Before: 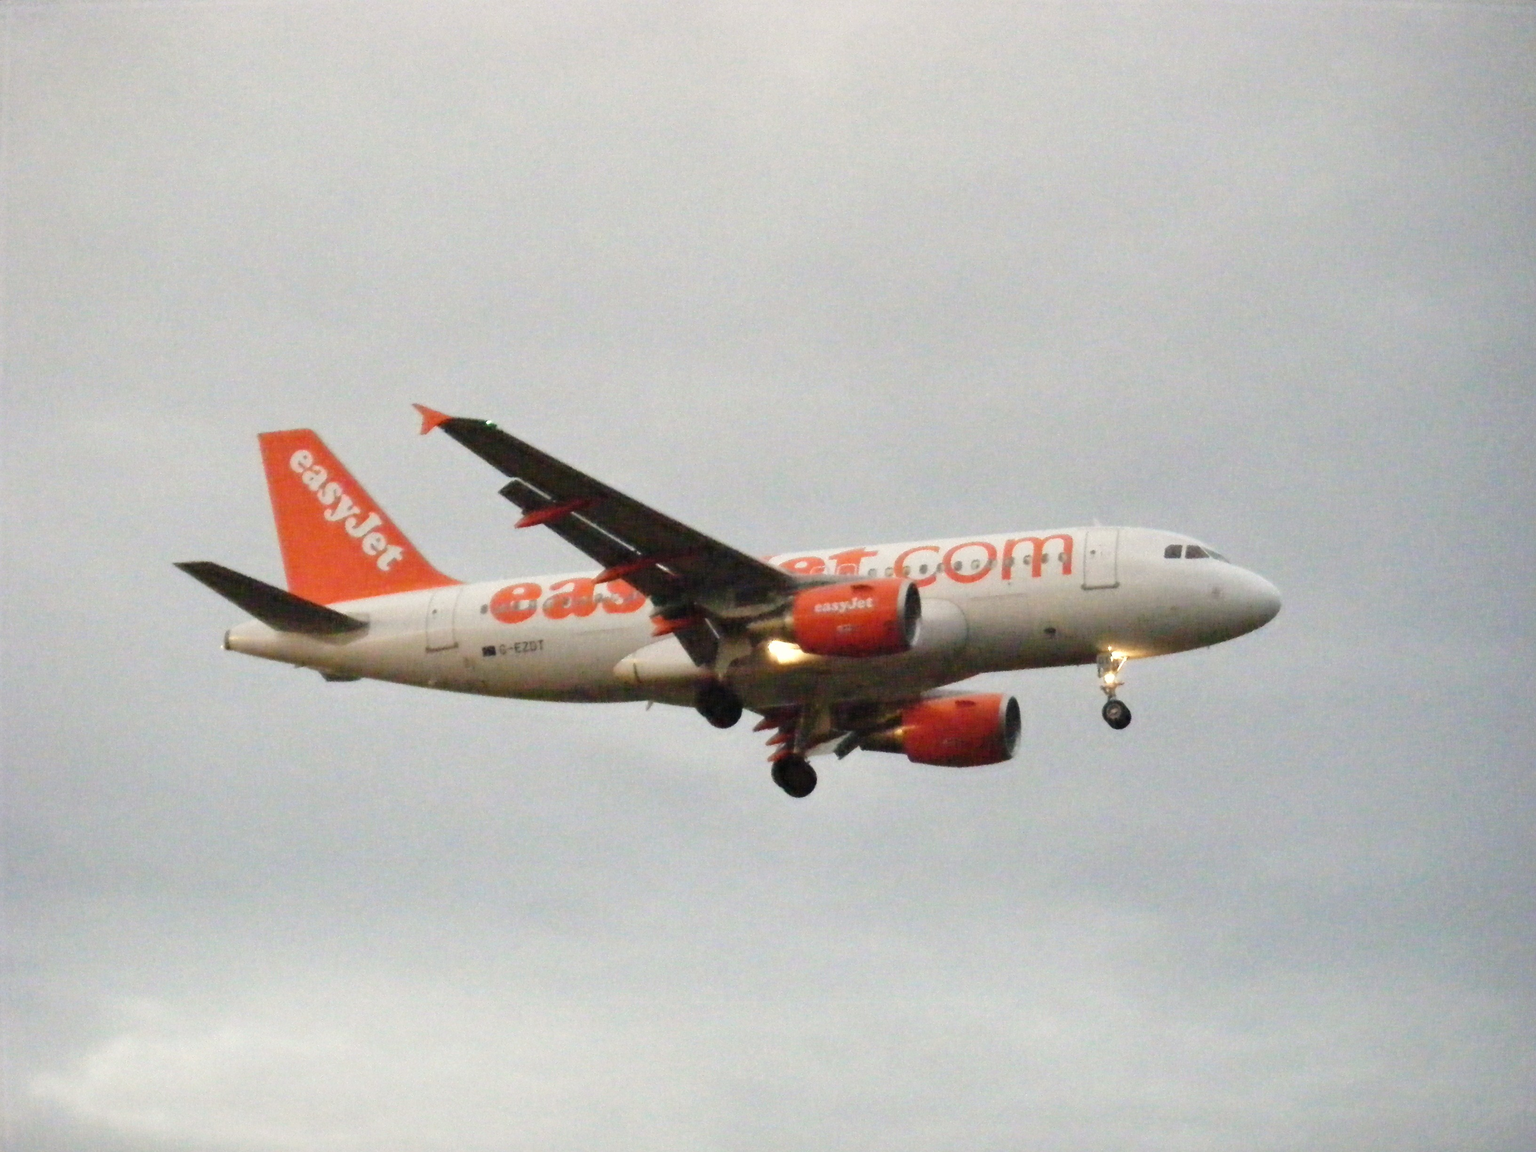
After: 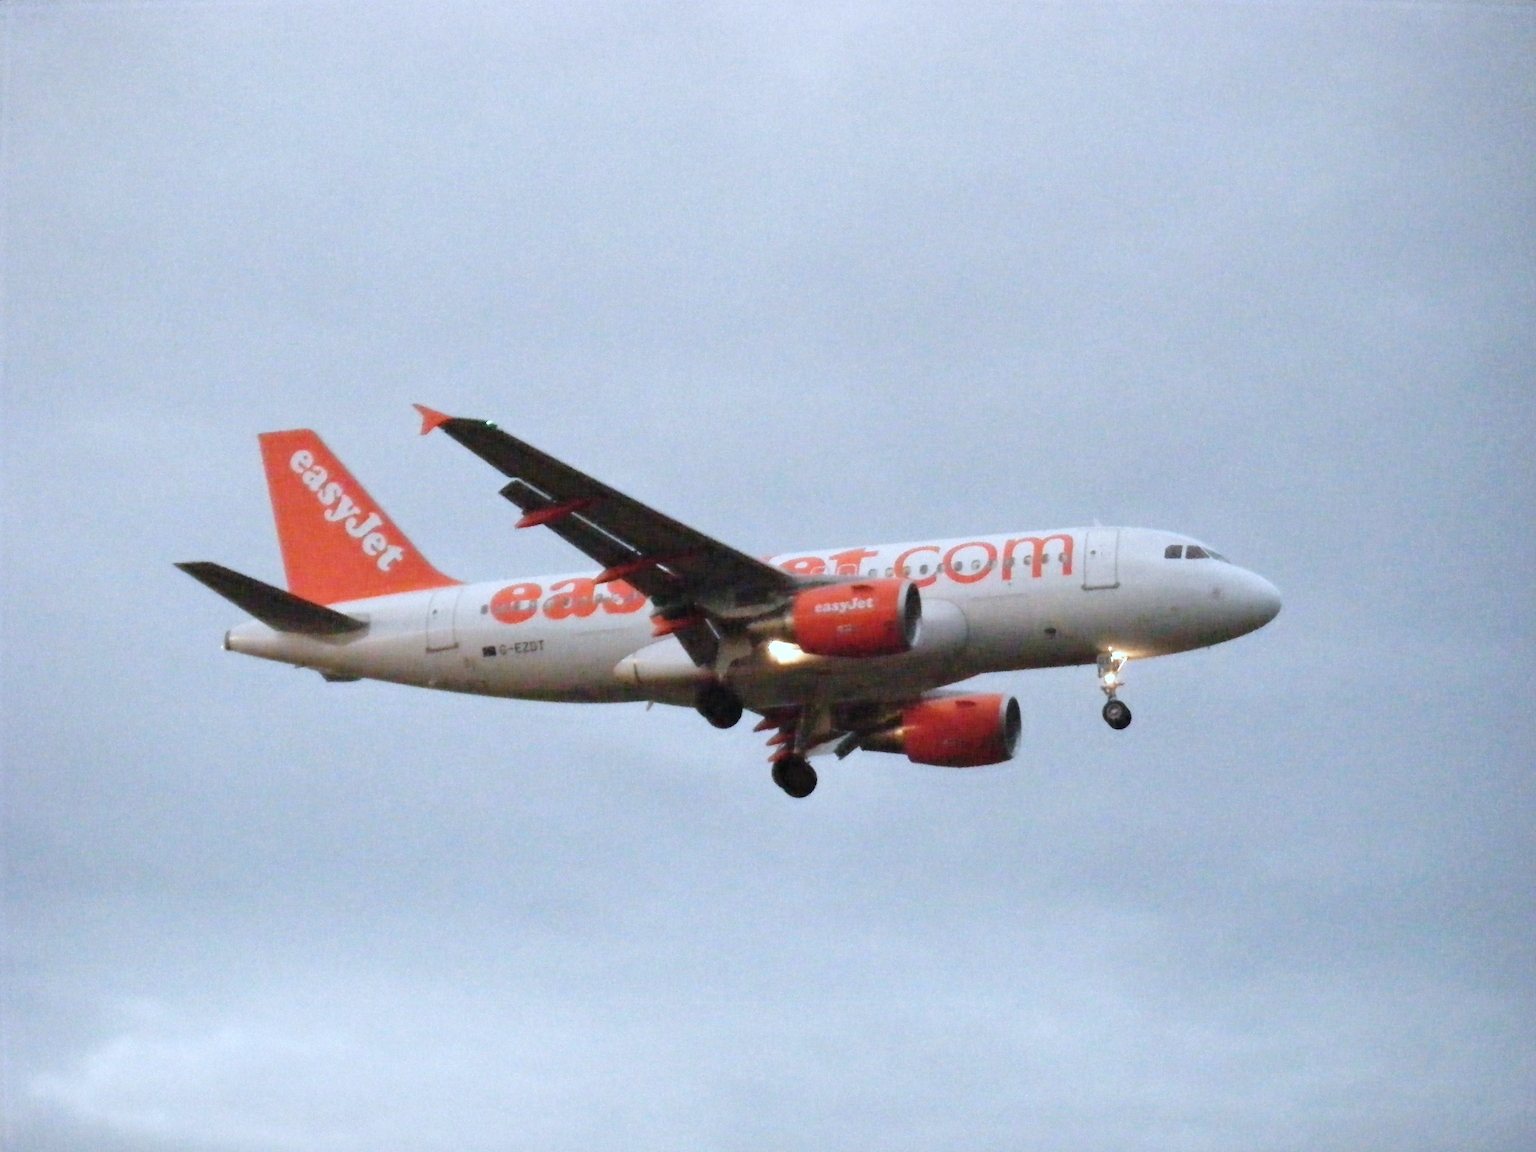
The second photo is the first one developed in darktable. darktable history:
color correction: highlights a* -2.44, highlights b* -18.24
